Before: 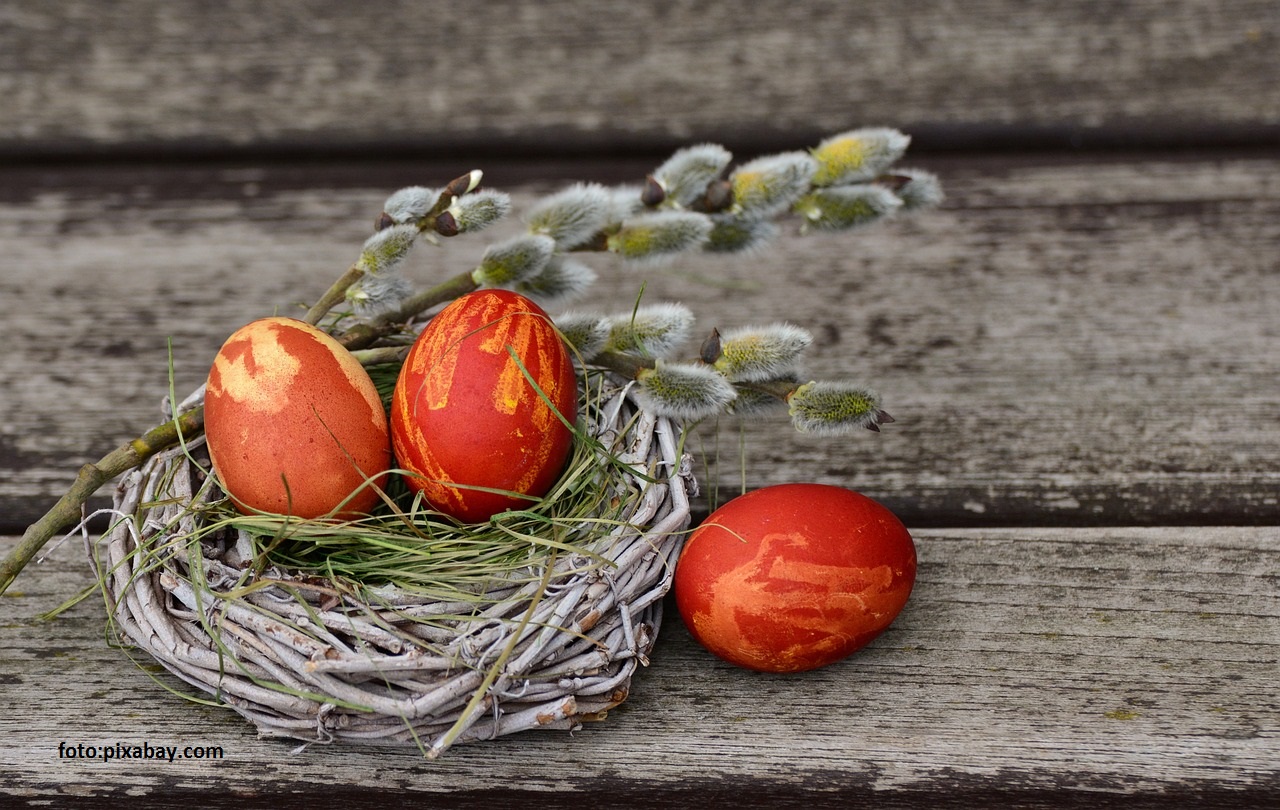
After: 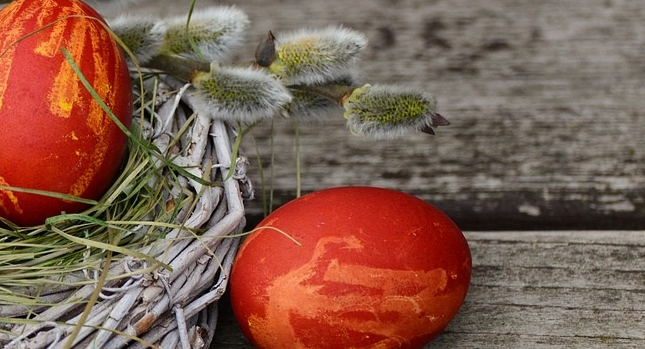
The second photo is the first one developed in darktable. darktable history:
exposure: exposure -0.043 EV, compensate highlight preservation false
crop: left 34.773%, top 36.748%, right 14.771%, bottom 20.072%
shadows and highlights: shadows -21.18, highlights 99.13, soften with gaussian
